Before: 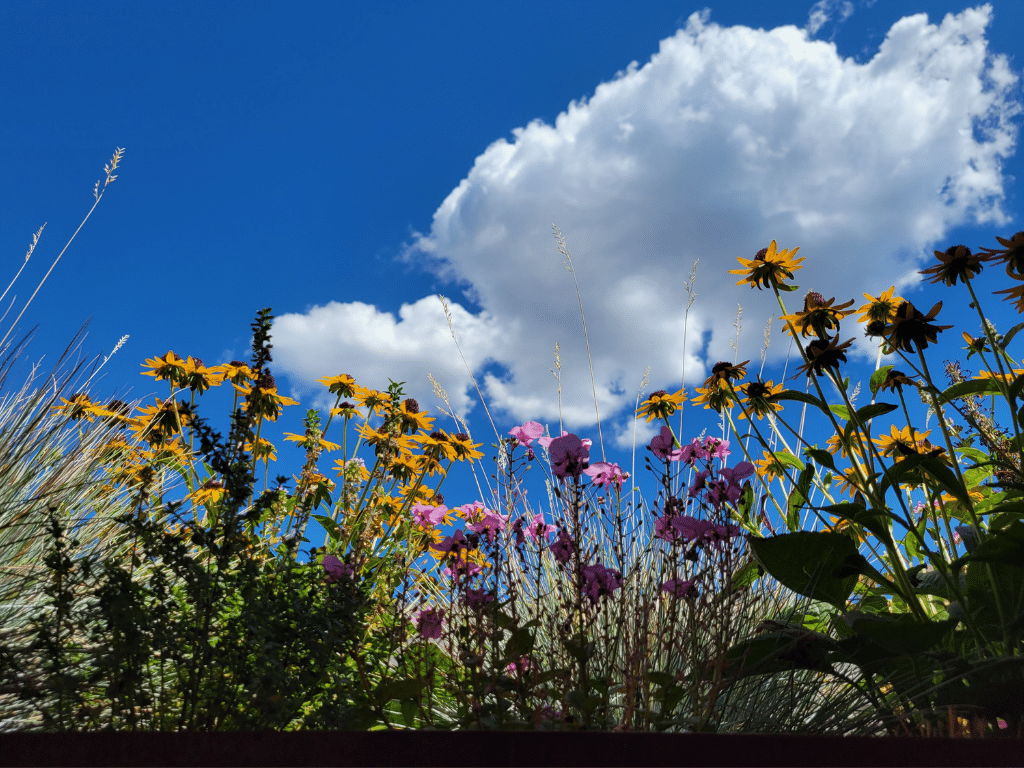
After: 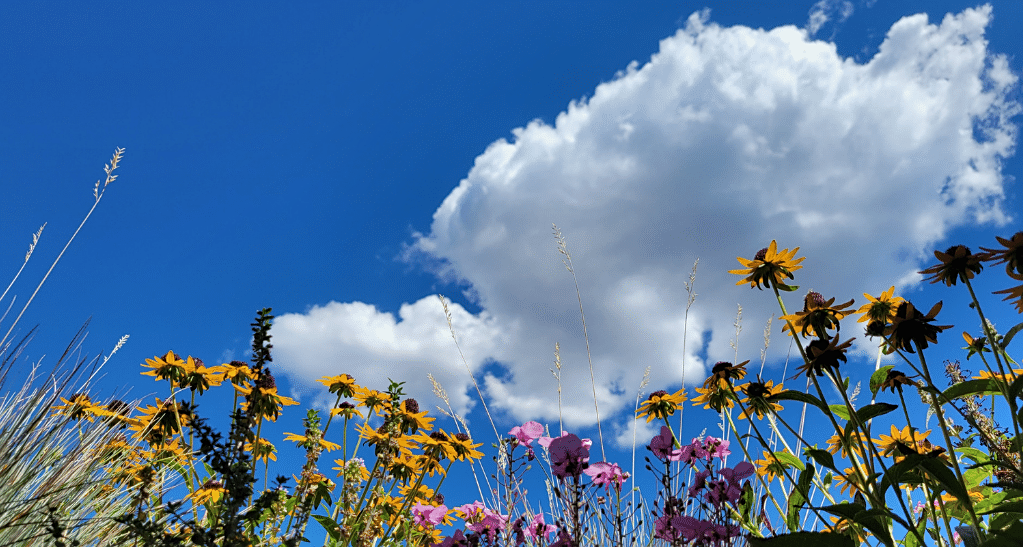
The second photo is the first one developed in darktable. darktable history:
crop: right 0%, bottom 28.676%
sharpen: amount 0.206
shadows and highlights: low approximation 0.01, soften with gaussian
